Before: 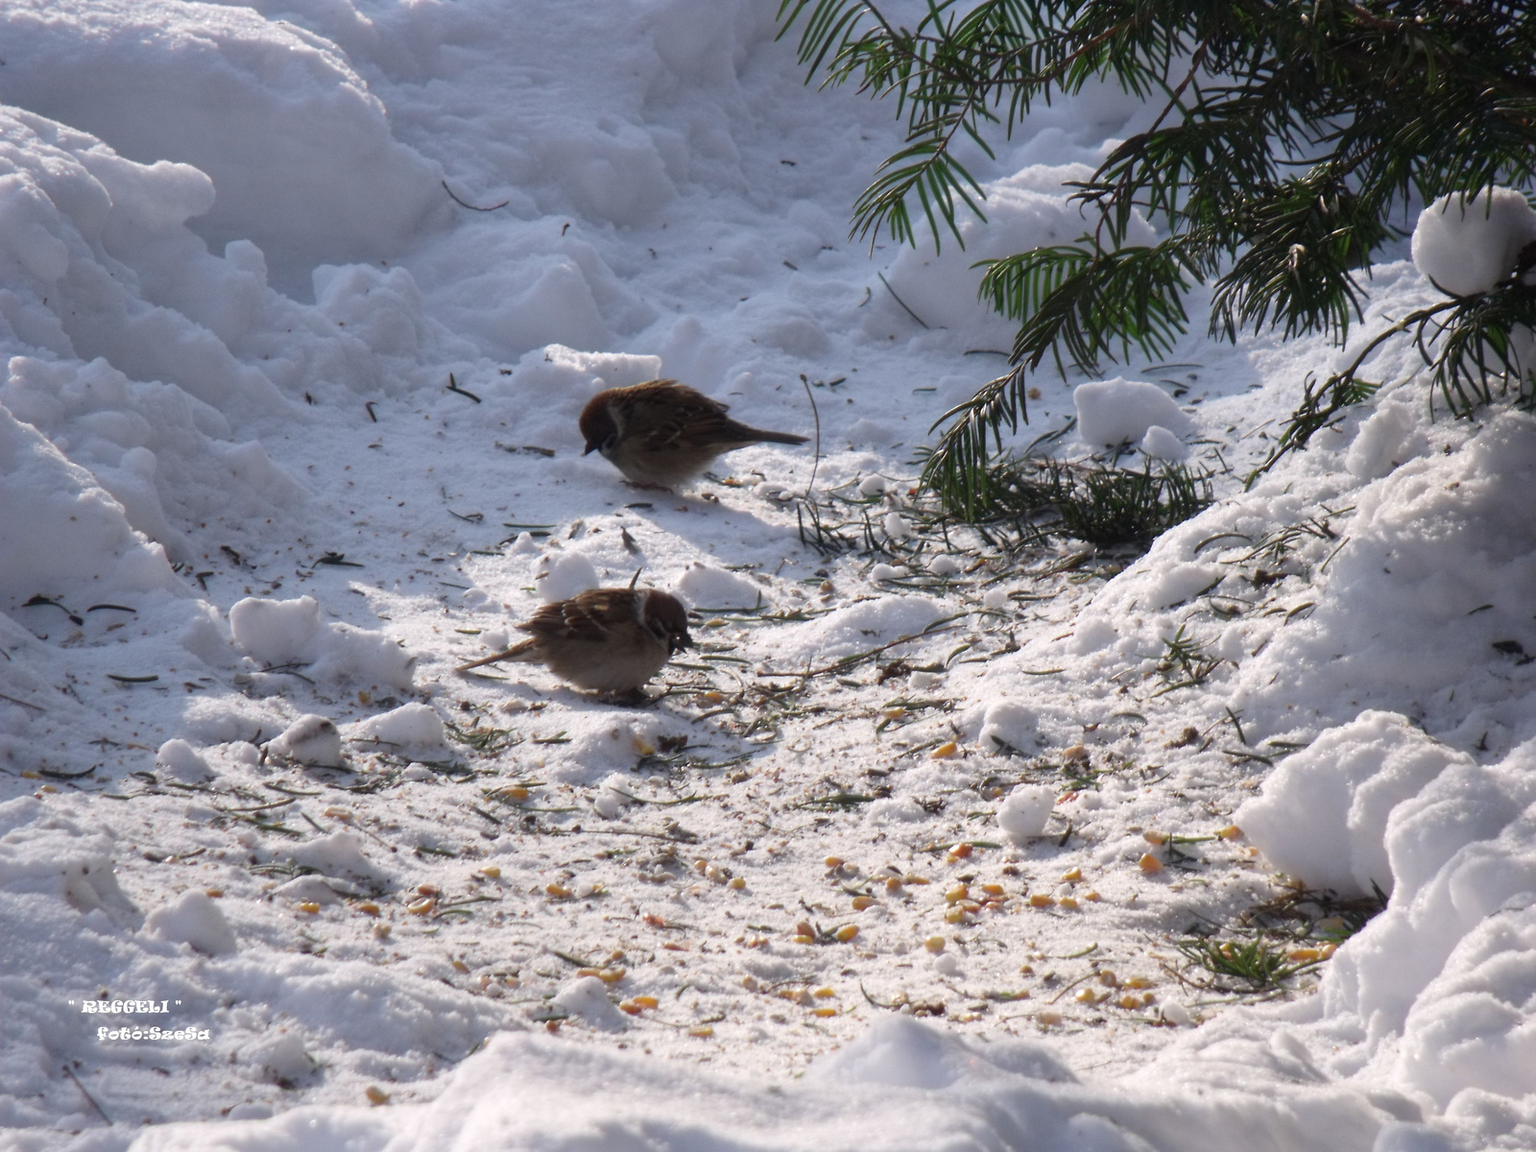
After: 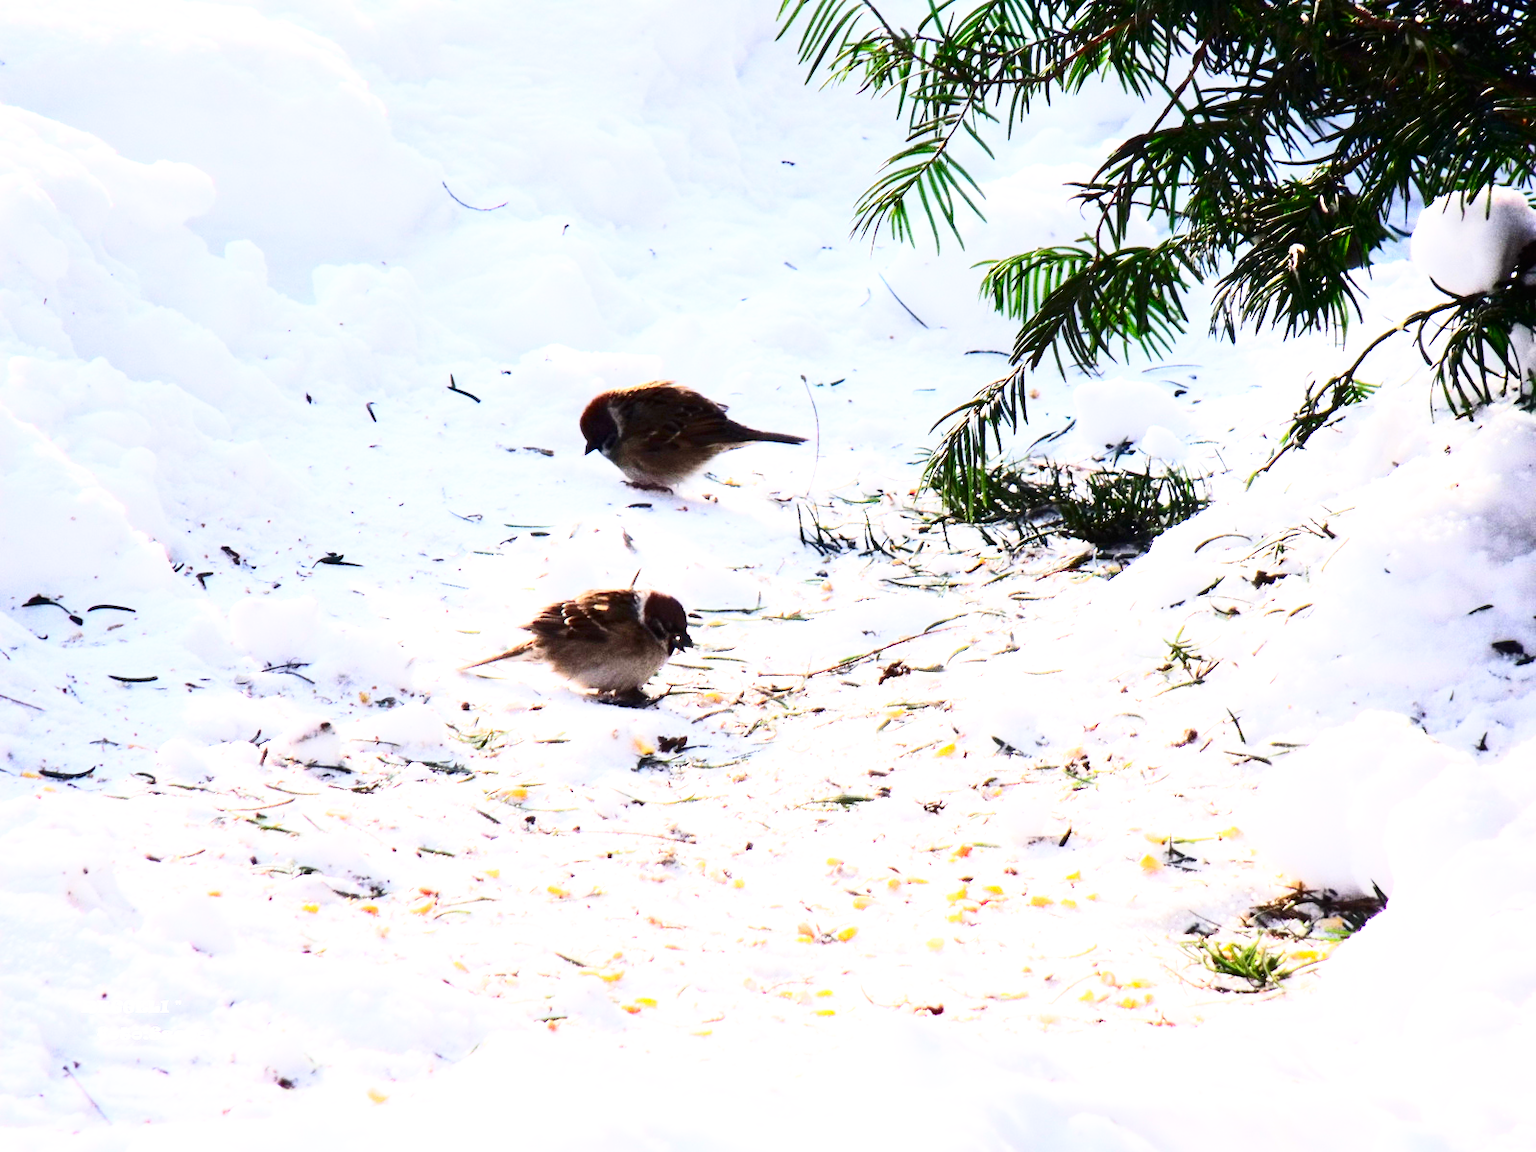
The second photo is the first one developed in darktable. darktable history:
base curve: curves: ch0 [(0, 0) (0.007, 0.004) (0.027, 0.03) (0.046, 0.07) (0.207, 0.54) (0.442, 0.872) (0.673, 0.972) (1, 1)], exposure shift 0.571, preserve colors none
exposure: black level correction 0.002, exposure 0.677 EV, compensate exposure bias true, compensate highlight preservation false
contrast brightness saturation: contrast 0.405, brightness 0.112, saturation 0.211
